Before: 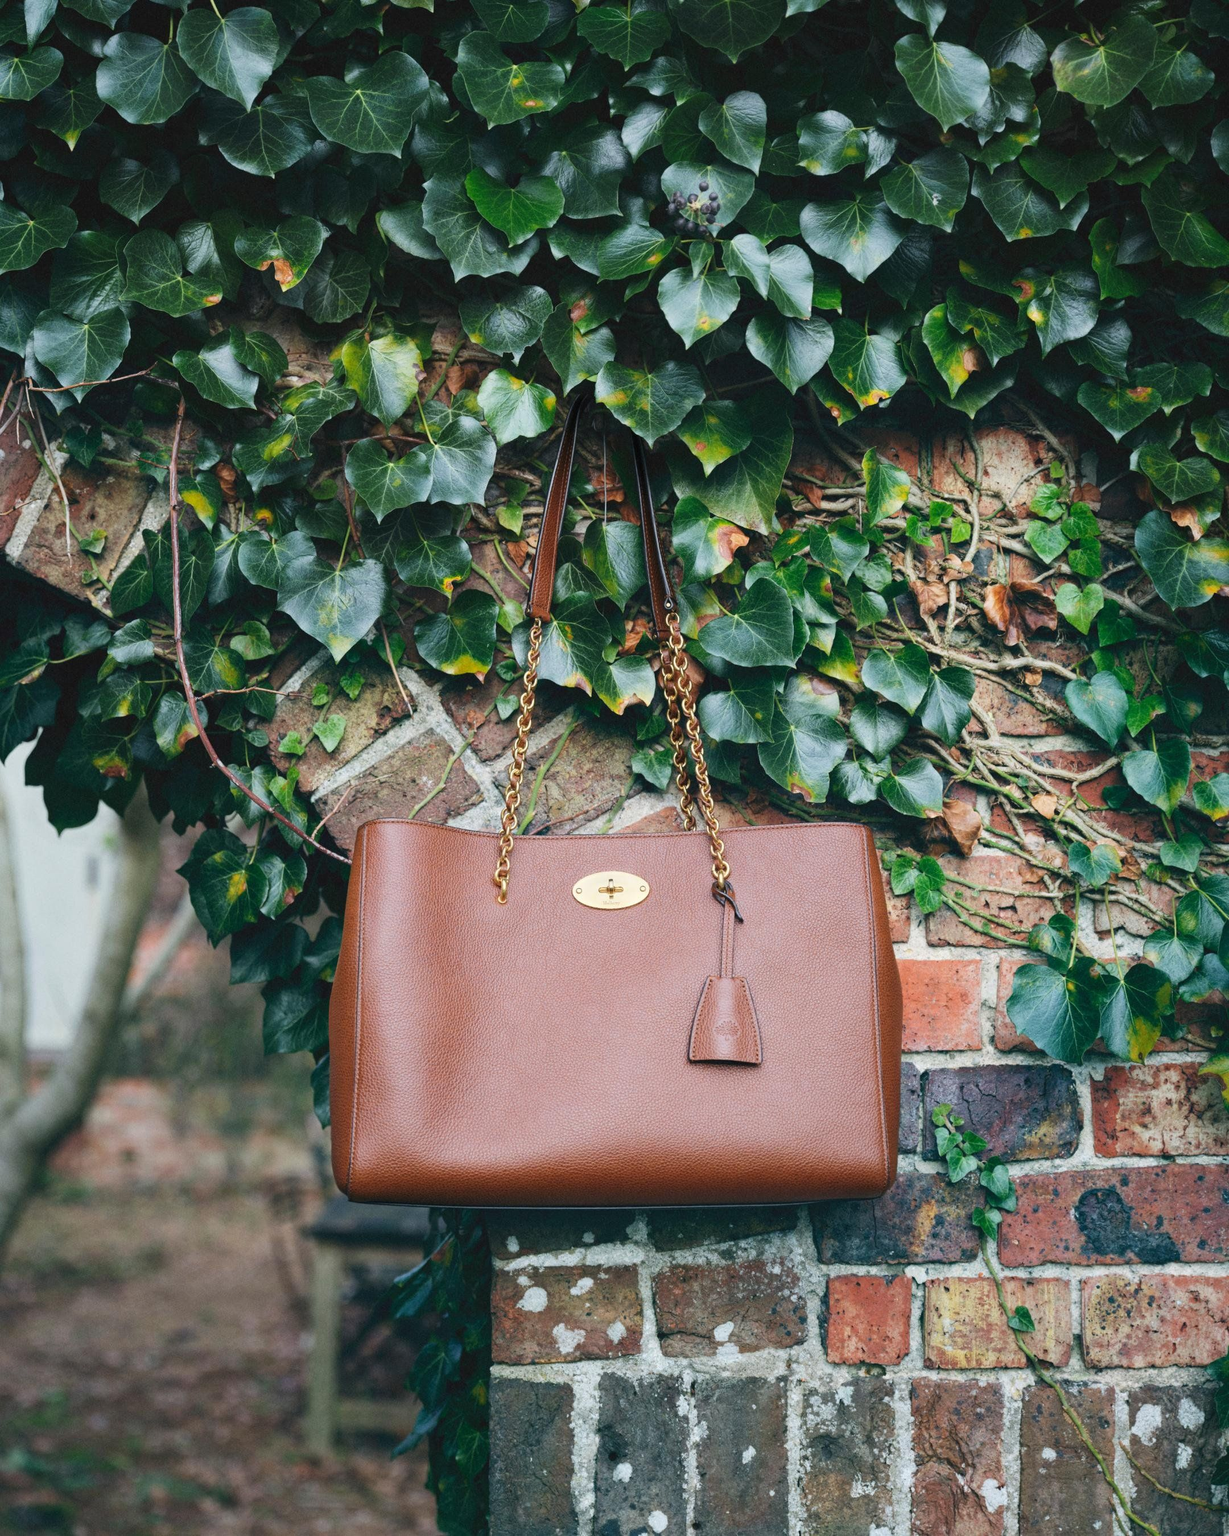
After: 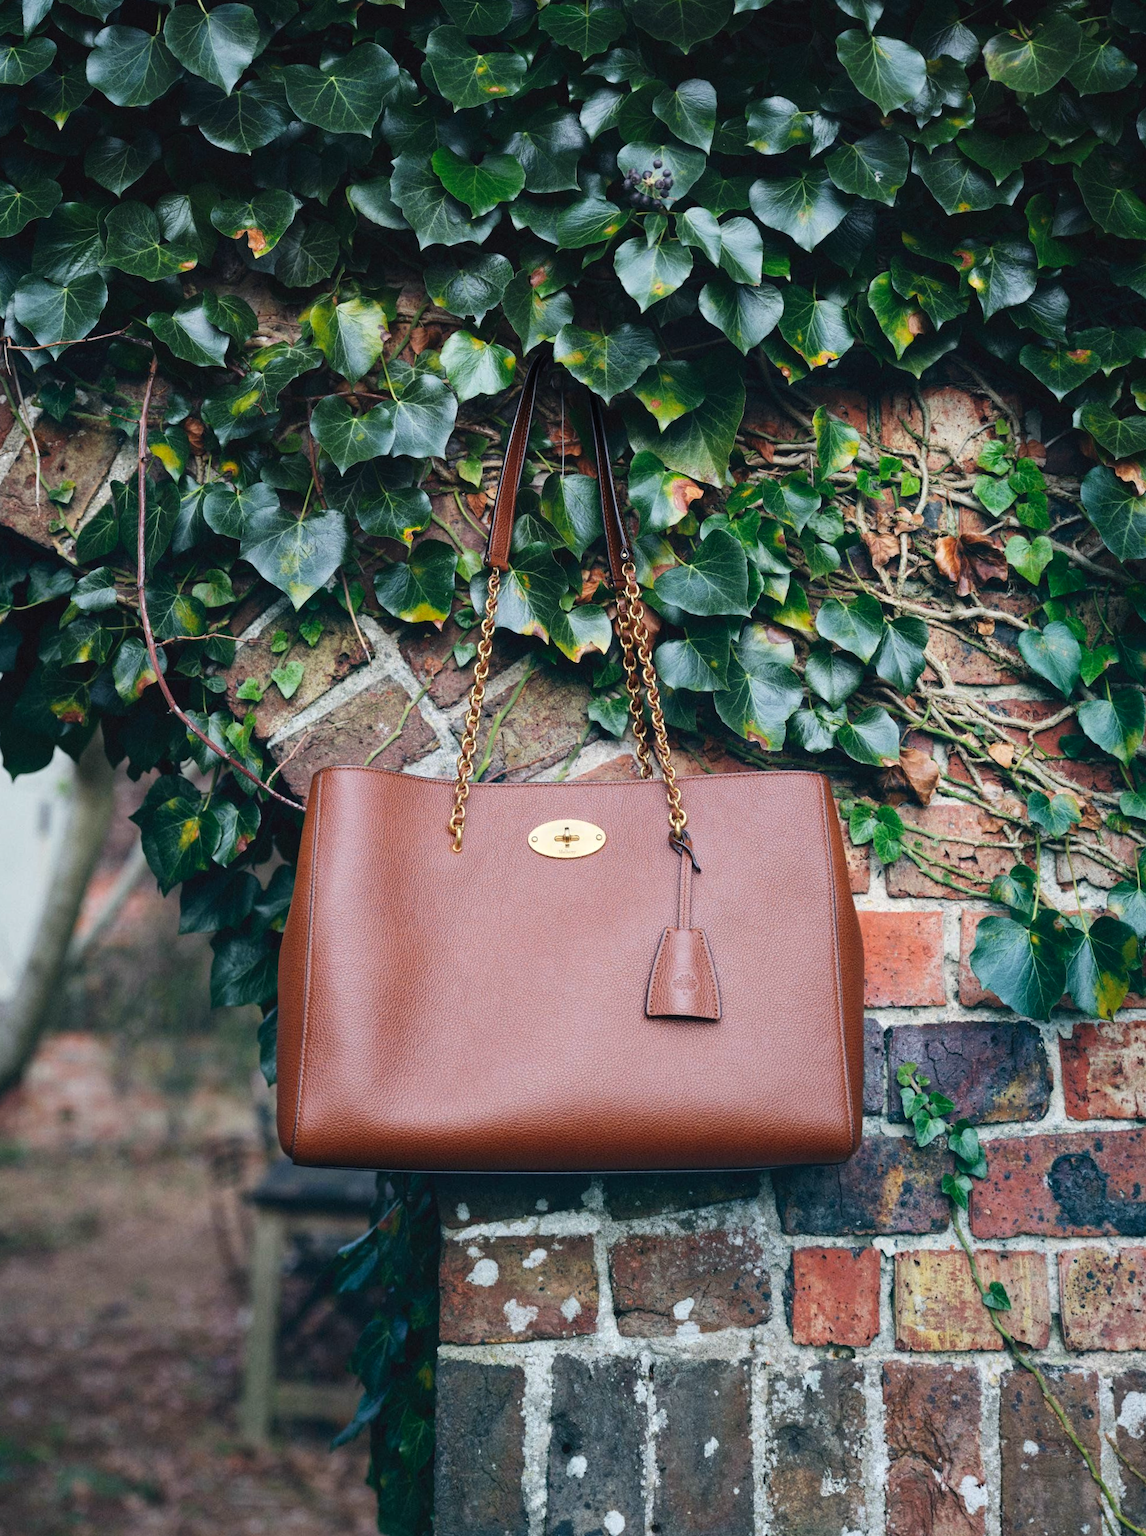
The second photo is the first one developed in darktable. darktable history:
color balance: gamma [0.9, 0.988, 0.975, 1.025], gain [1.05, 1, 1, 1]
rotate and perspective: rotation 0.215°, lens shift (vertical) -0.139, crop left 0.069, crop right 0.939, crop top 0.002, crop bottom 0.996
